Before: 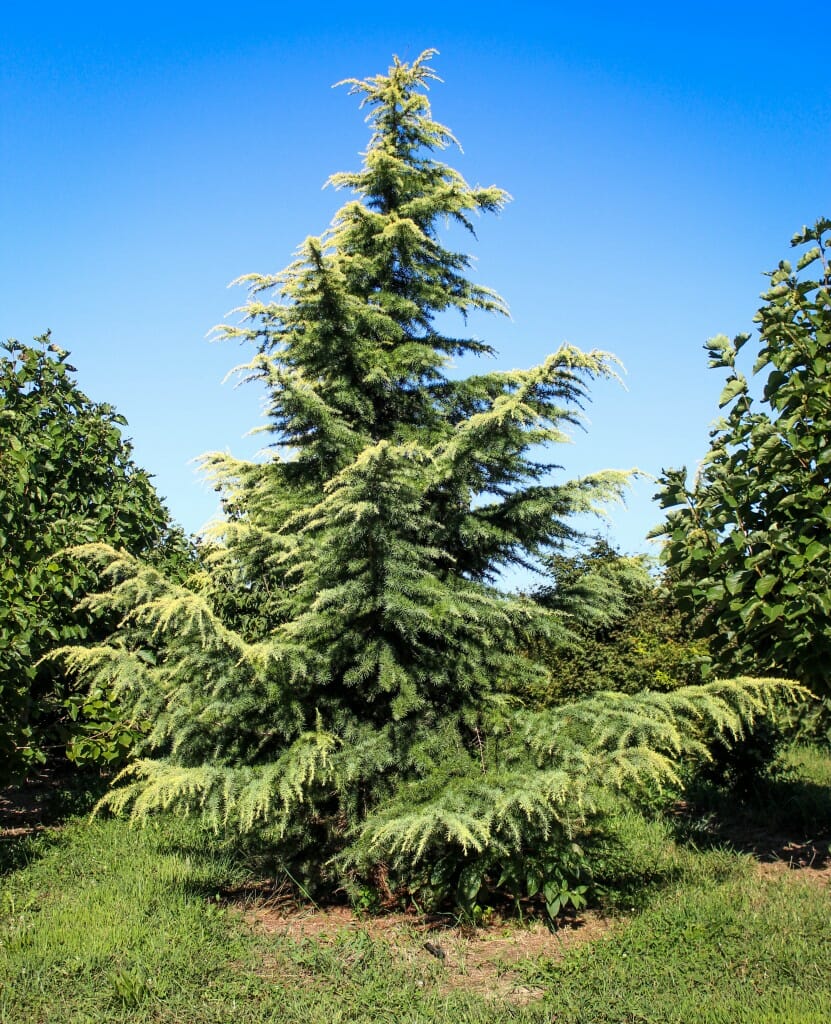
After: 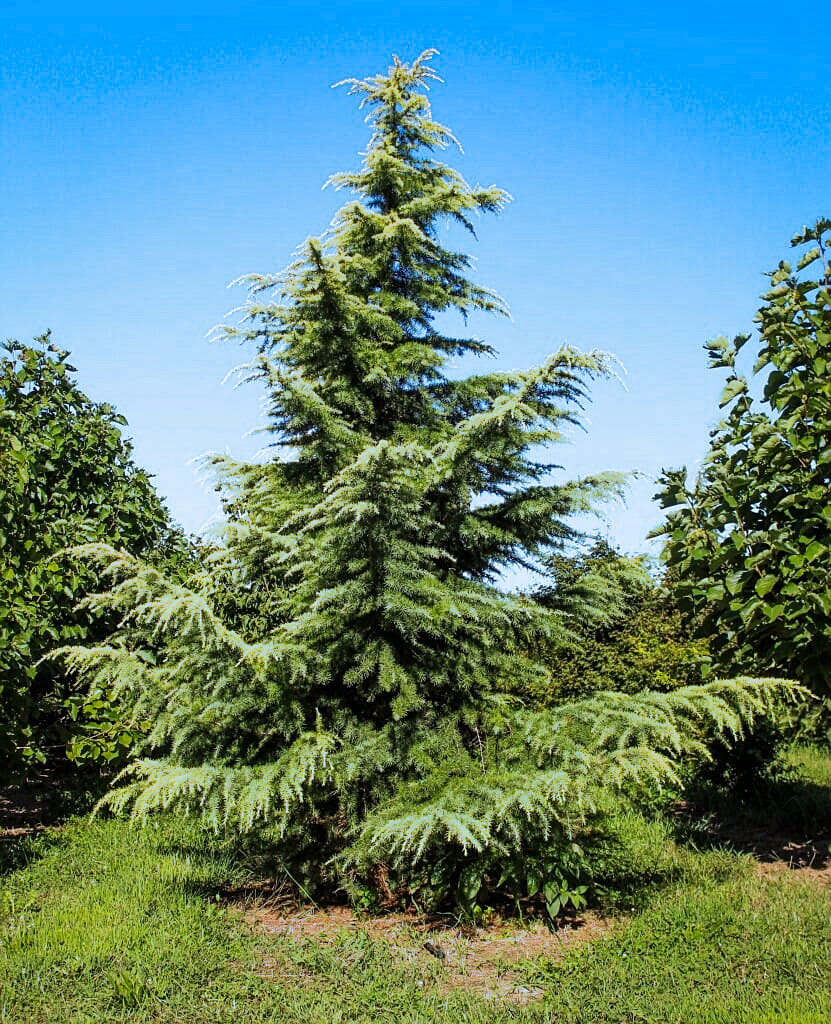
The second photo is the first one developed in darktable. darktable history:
sharpen: radius 1.272, amount 0.305, threshold 0
split-toning: shadows › hue 351.18°, shadows › saturation 0.86, highlights › hue 218.82°, highlights › saturation 0.73, balance -19.167
color balance: output saturation 110%
